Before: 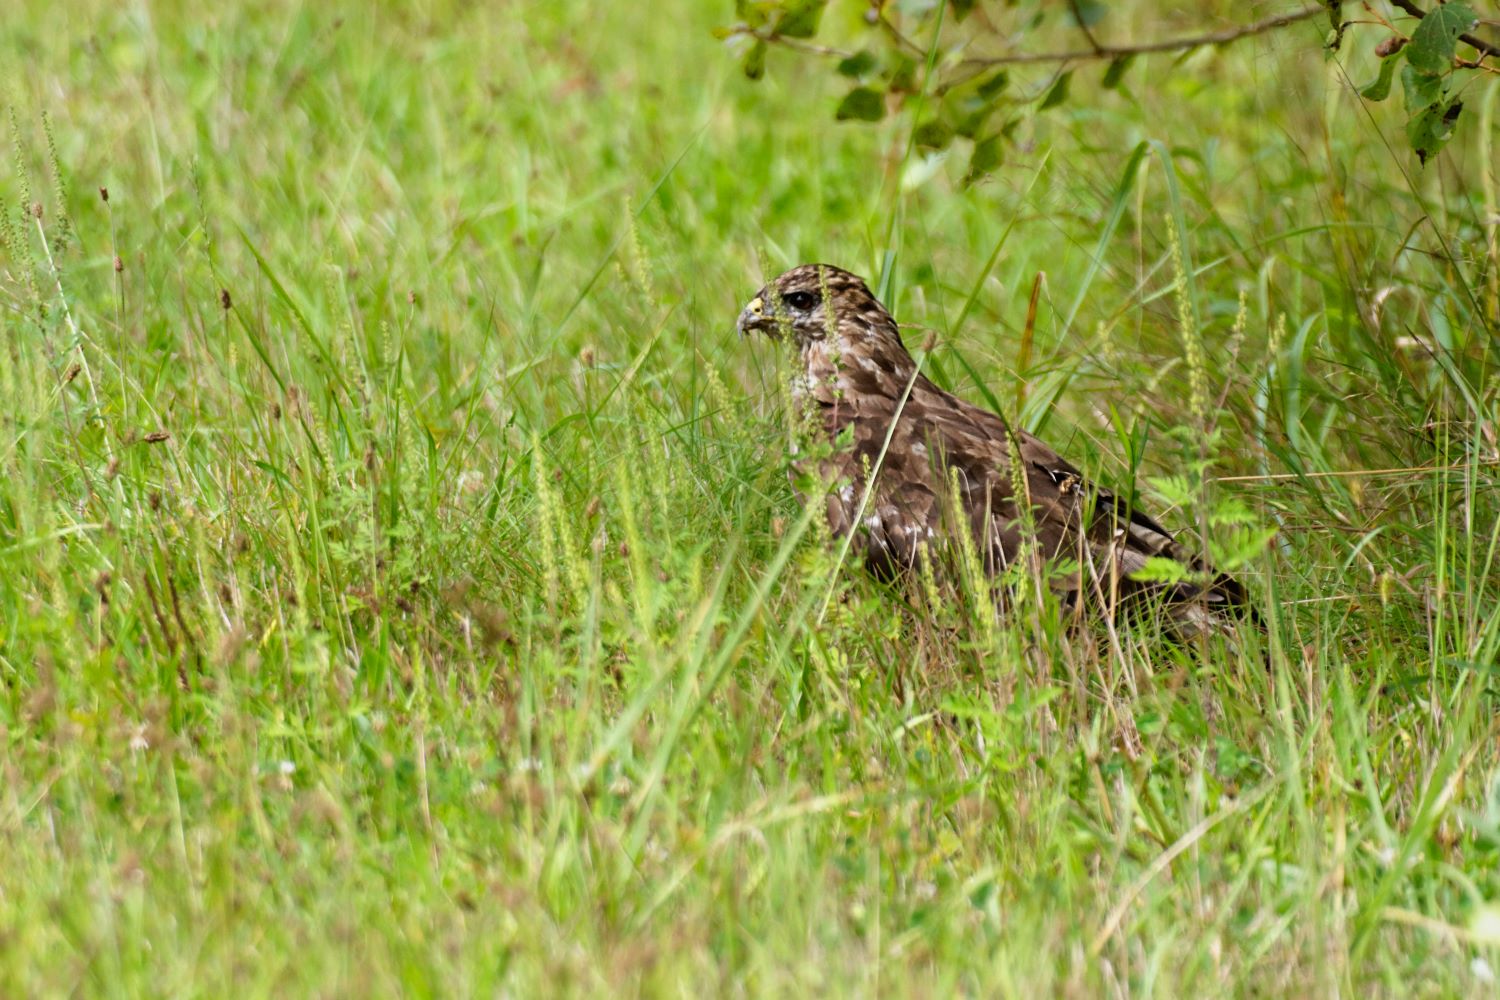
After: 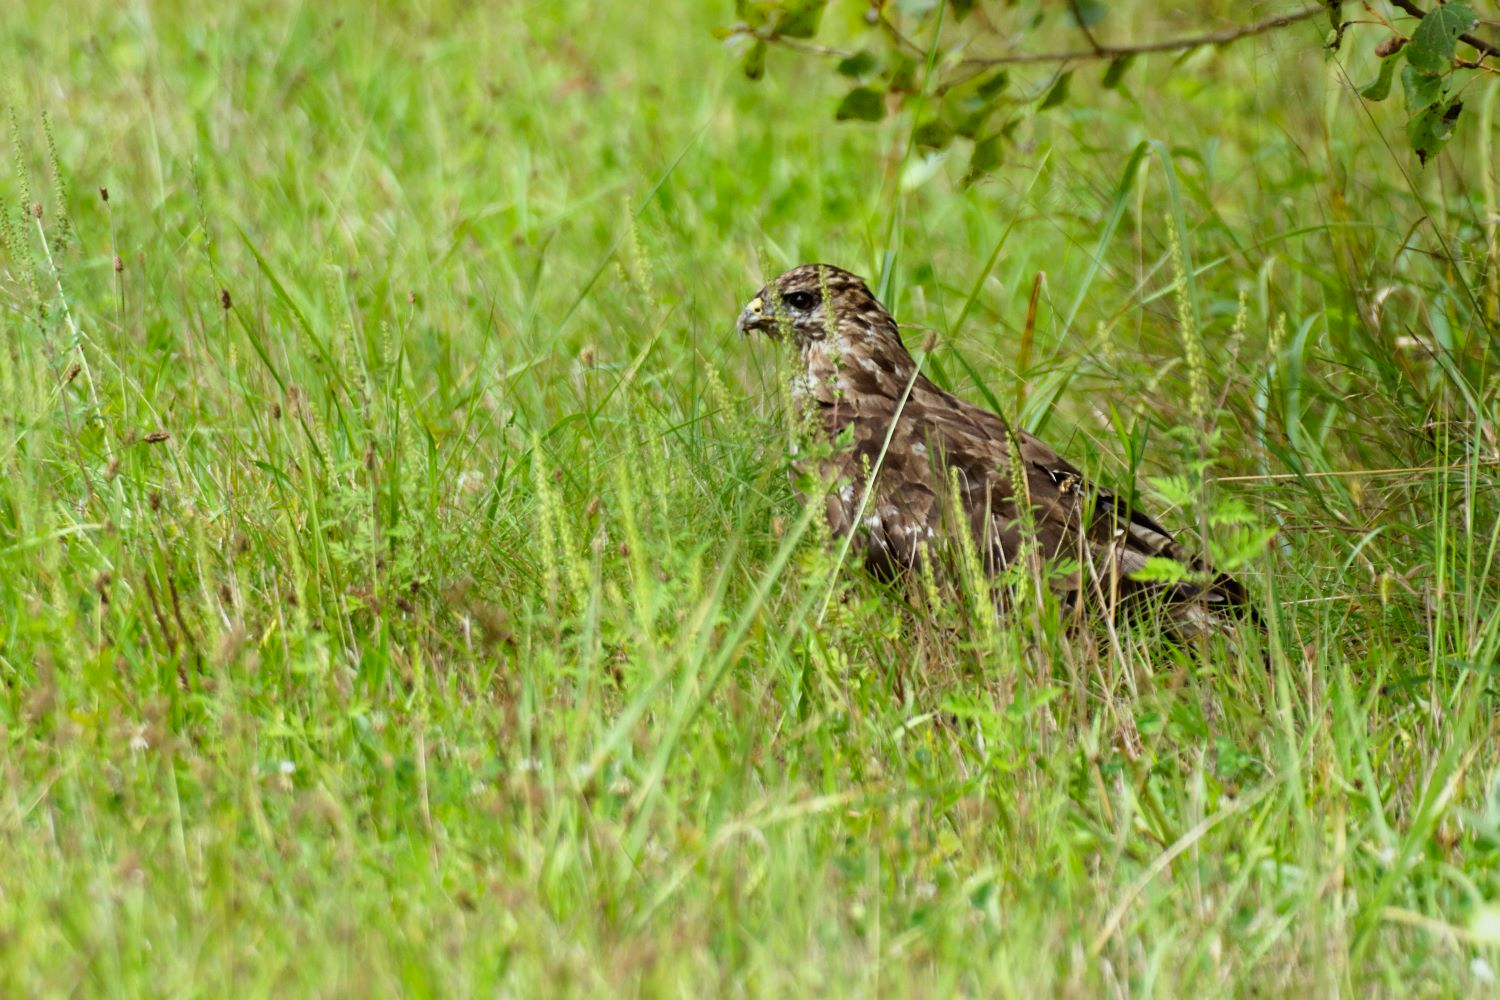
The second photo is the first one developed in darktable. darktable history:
white balance: red 0.978, blue 0.999
color correction: highlights a* -2.68, highlights b* 2.57
